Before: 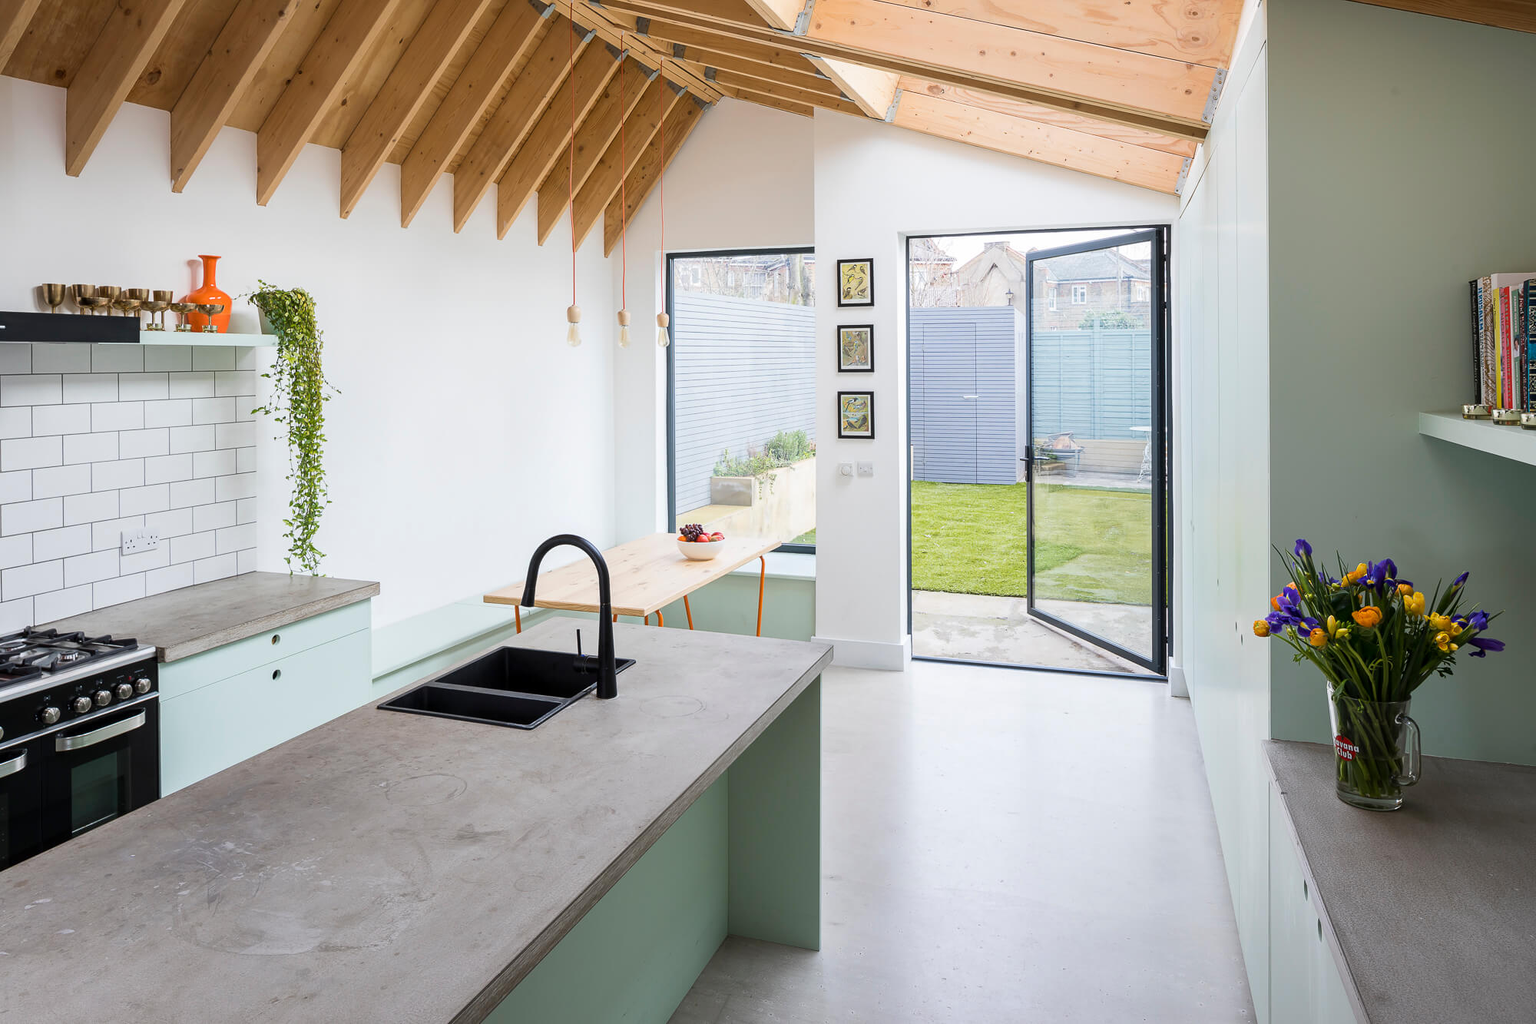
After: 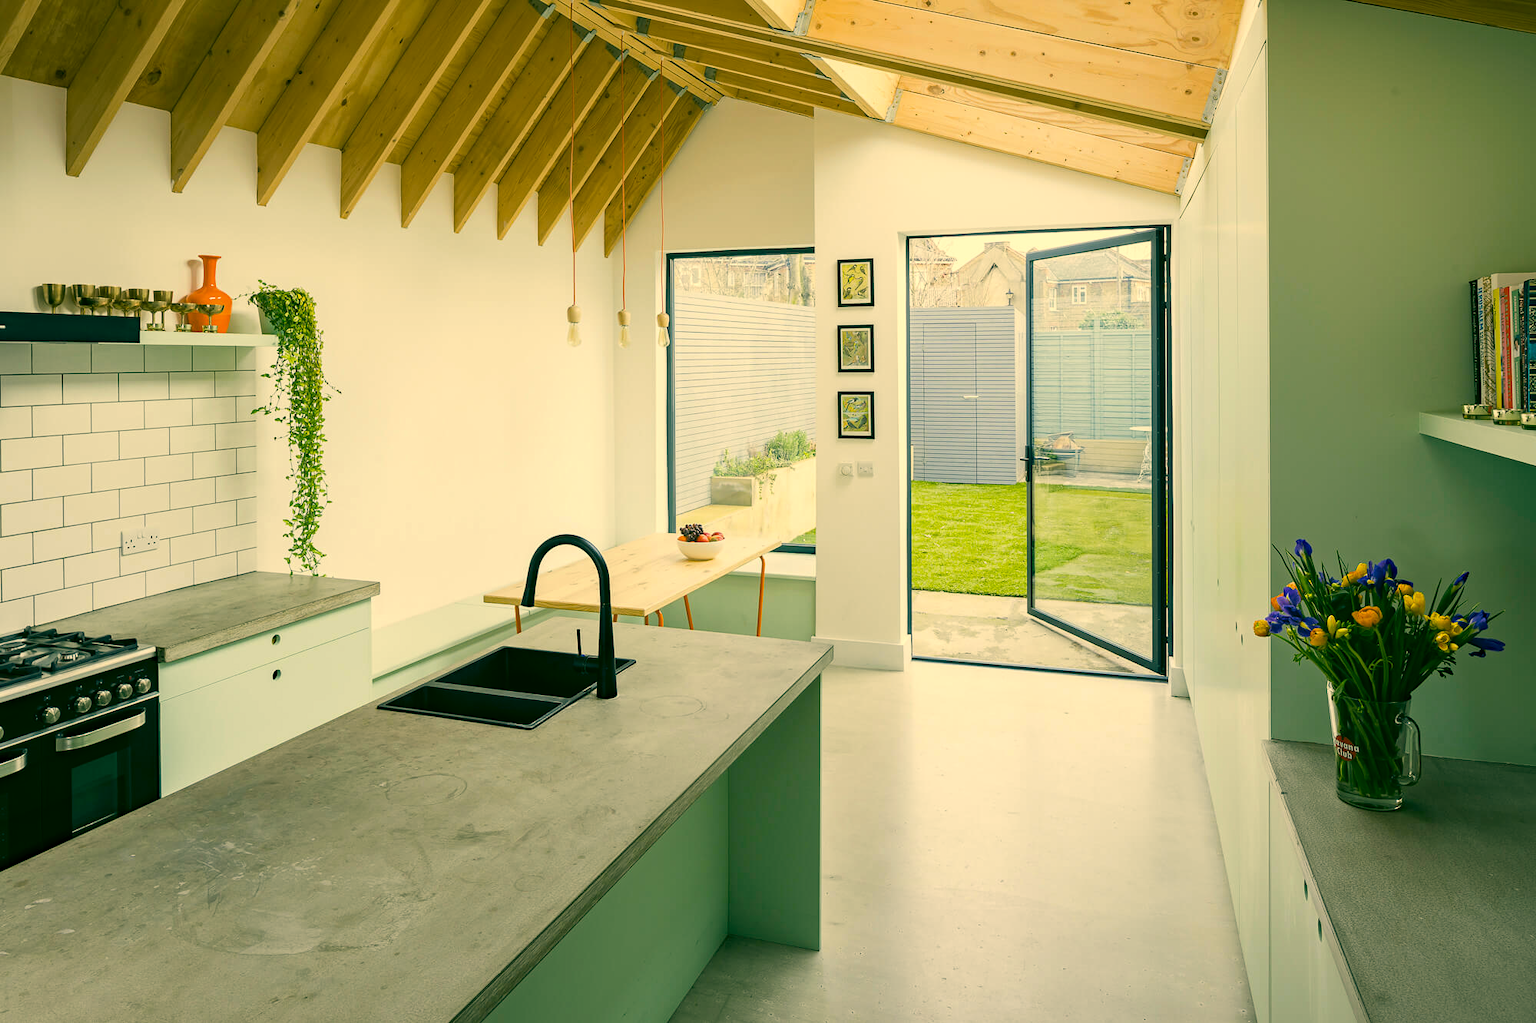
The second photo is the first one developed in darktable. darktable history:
haze removal: compatibility mode true, adaptive false
color correction: highlights a* 5.62, highlights b* 33.57, shadows a* -25.86, shadows b* 4.02
